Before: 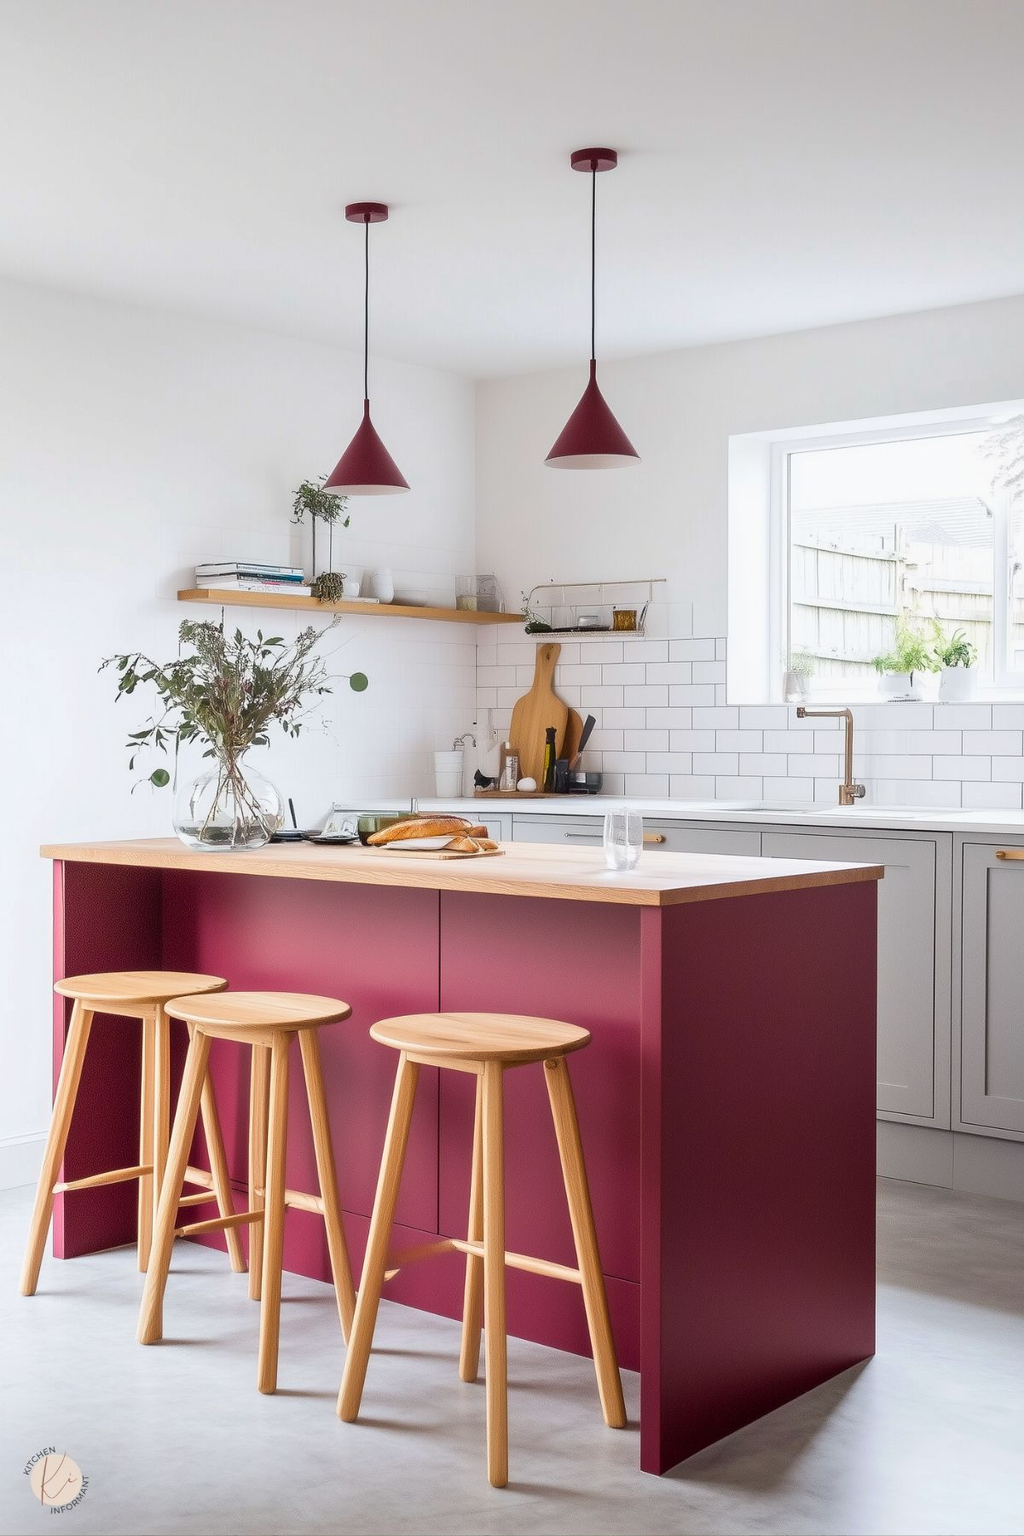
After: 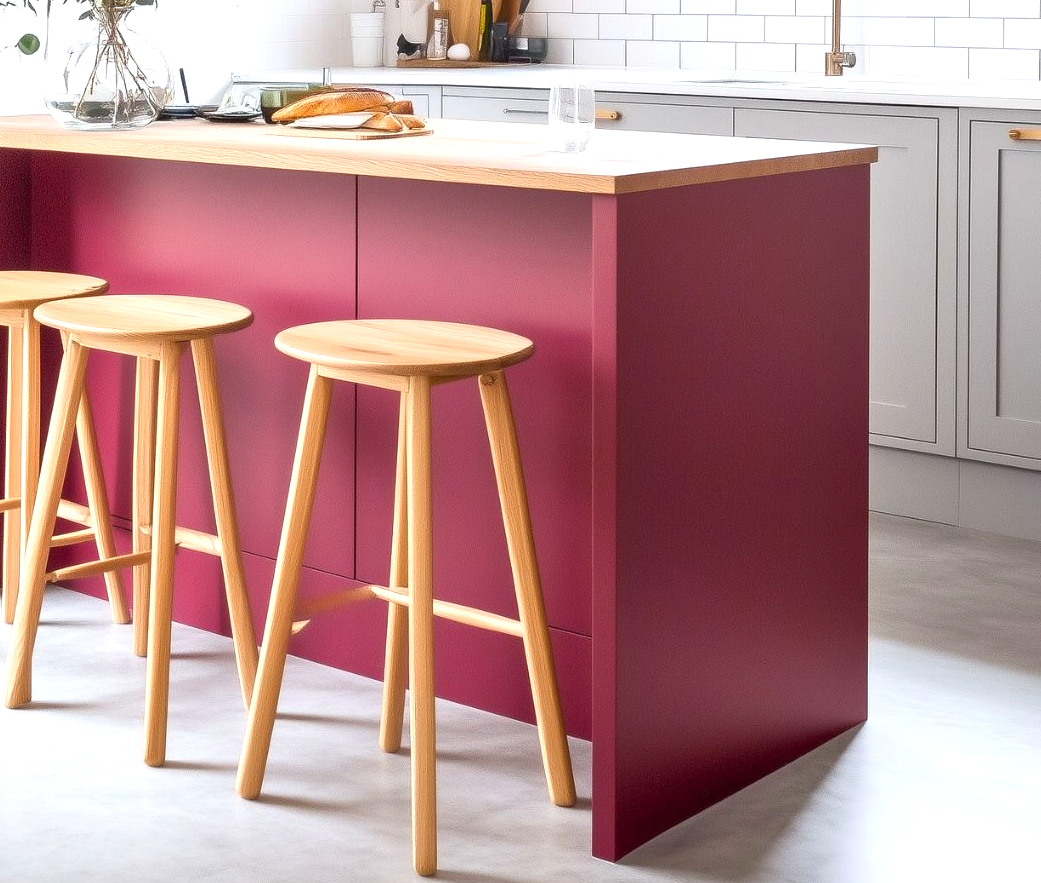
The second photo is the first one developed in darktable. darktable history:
crop and rotate: left 13.252%, top 48.198%, bottom 2.768%
shadows and highlights: shadows 43.19, highlights 6.59
exposure: black level correction 0.001, exposure 0.5 EV, compensate exposure bias true, compensate highlight preservation false
